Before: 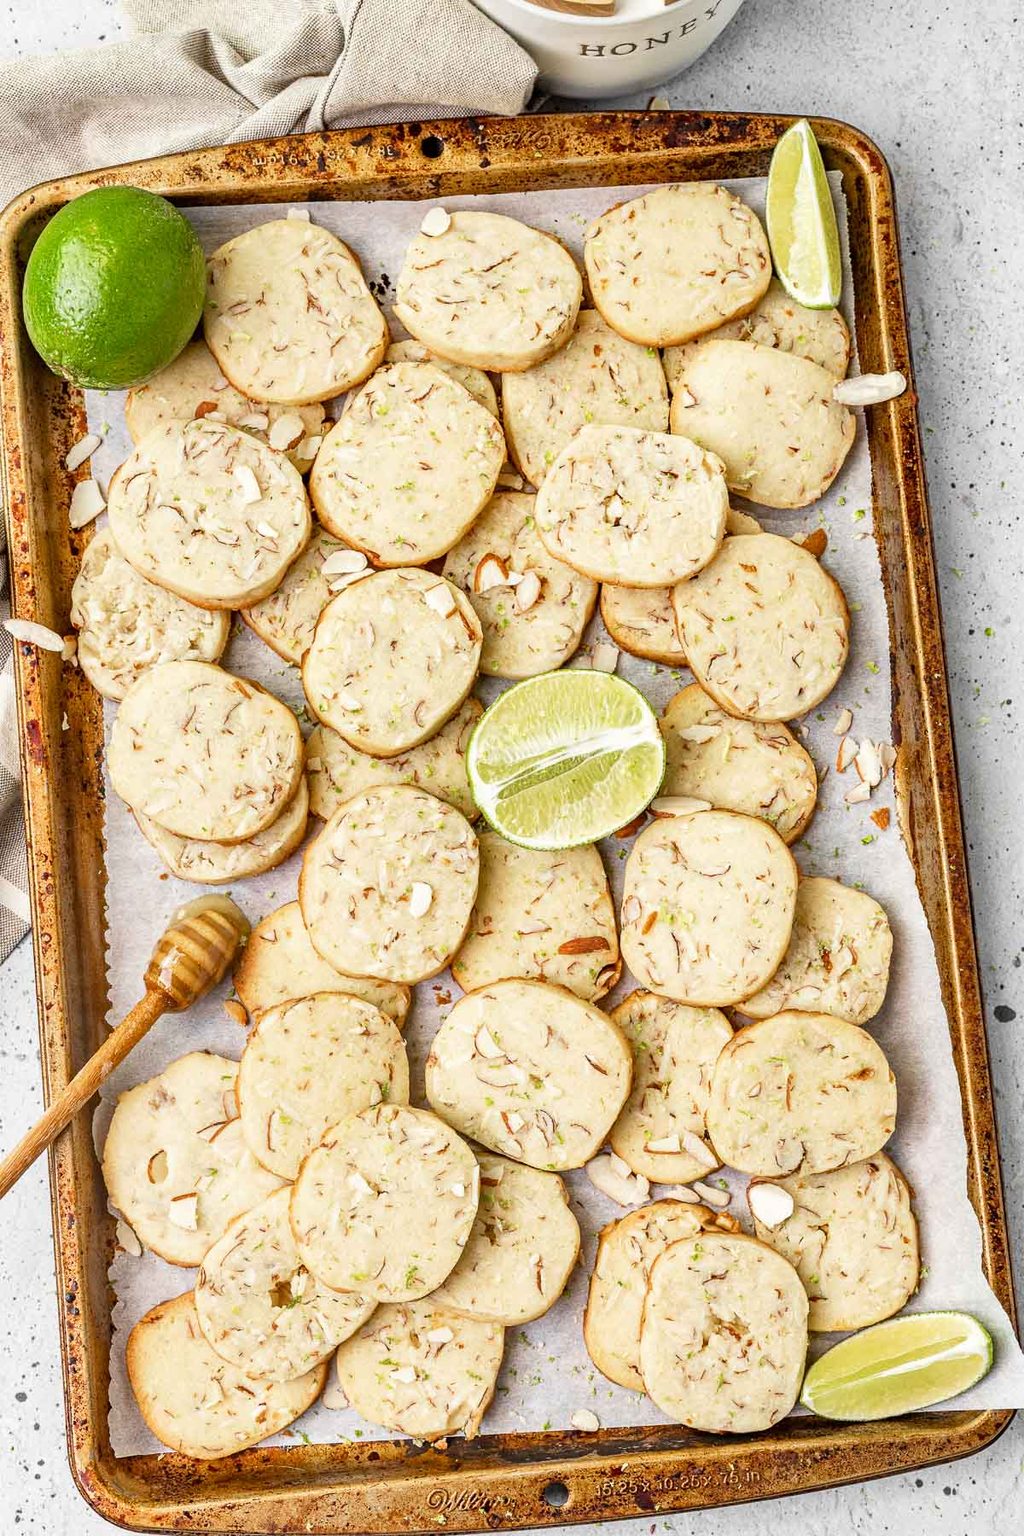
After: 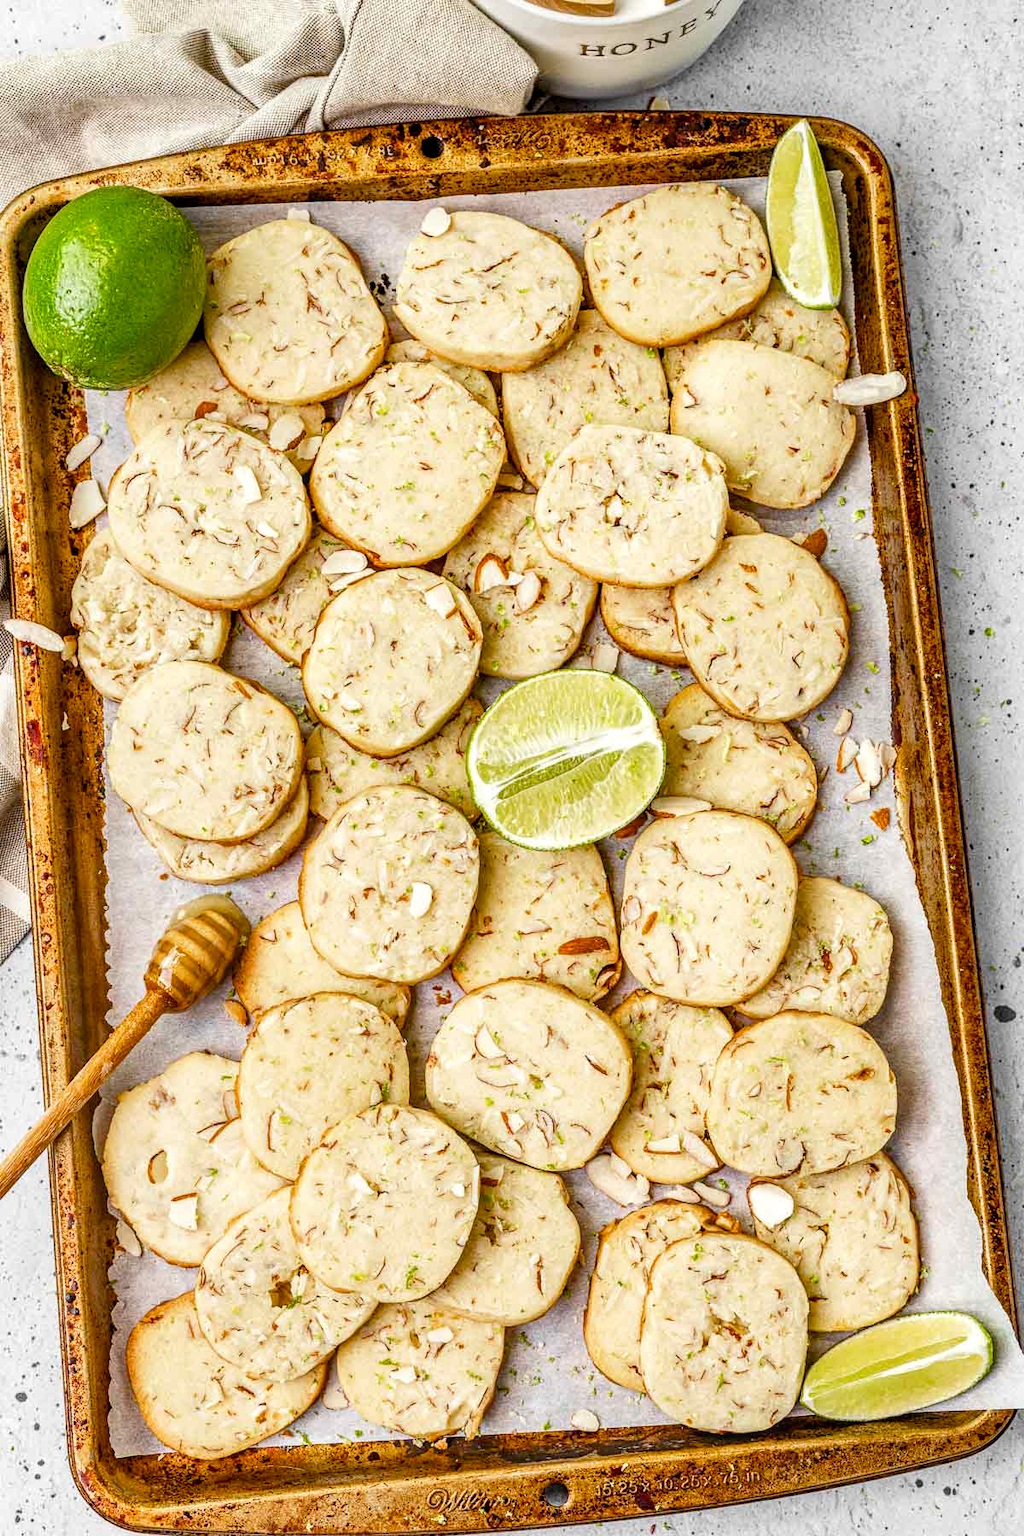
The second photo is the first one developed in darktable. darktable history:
color balance rgb: perceptual saturation grading › global saturation 20.517%, perceptual saturation grading › highlights -19.859%, perceptual saturation grading › shadows 29.907%, global vibrance 20%
local contrast: on, module defaults
exposure: black level correction 0.001, compensate highlight preservation false
